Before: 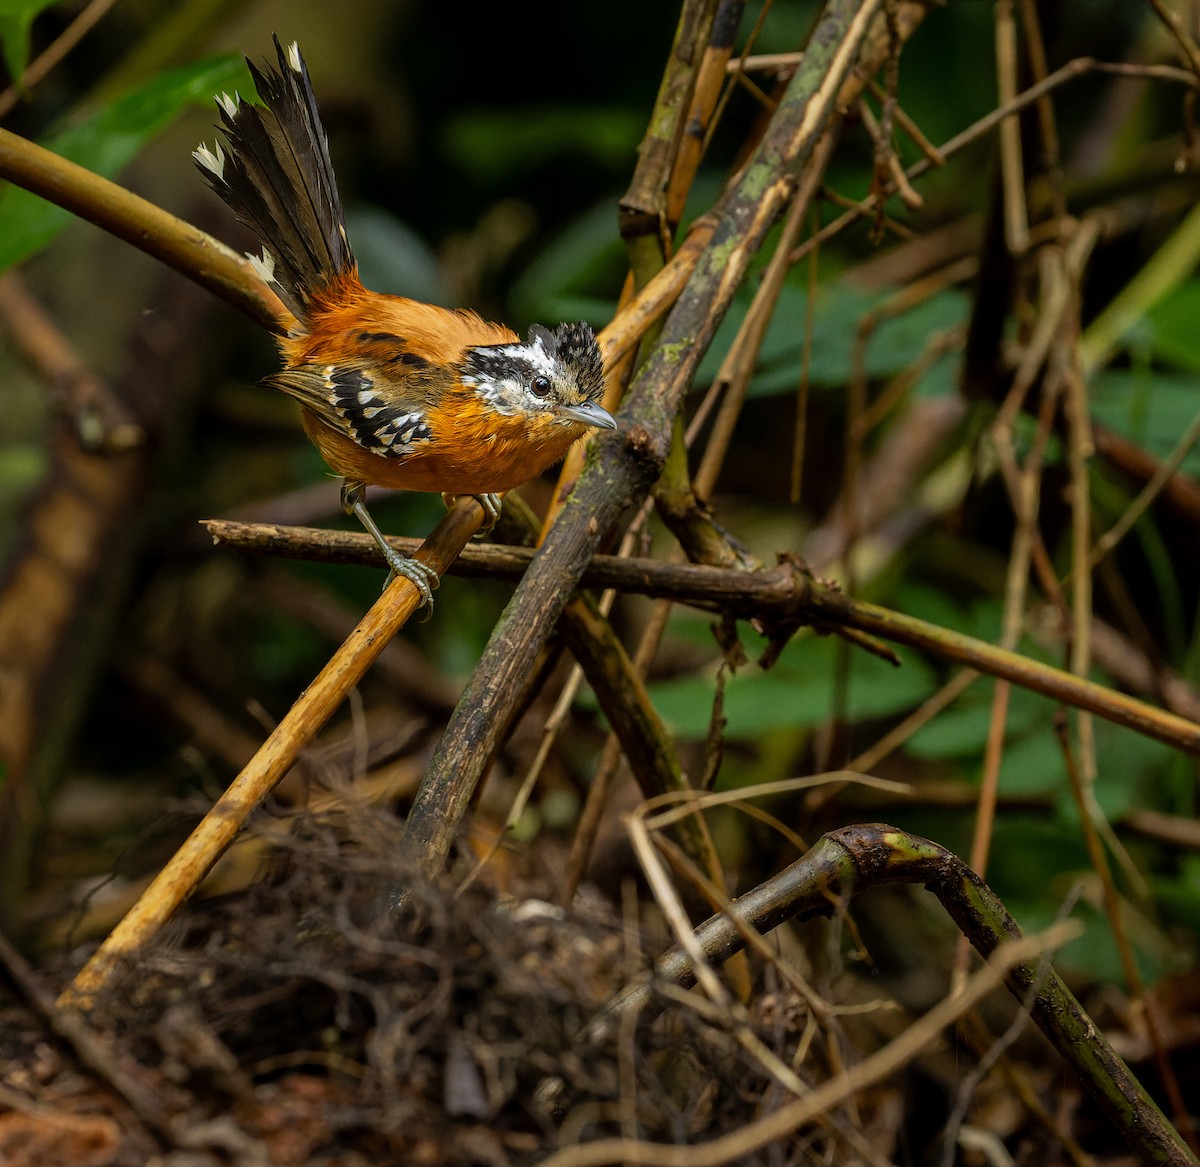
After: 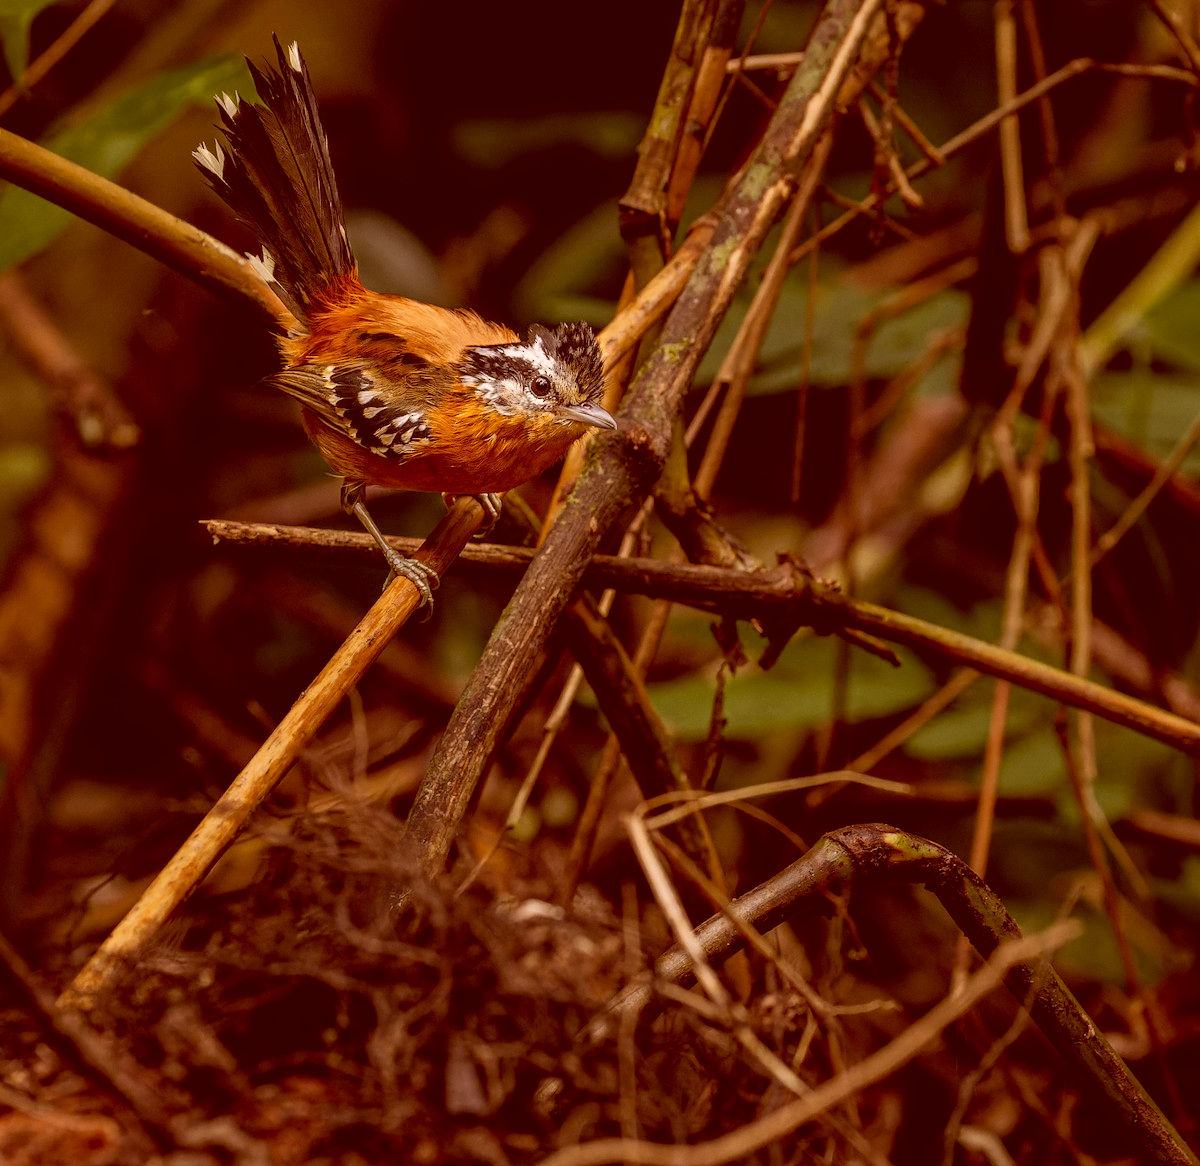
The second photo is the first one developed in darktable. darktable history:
crop: bottom 0.071%
color correction: highlights a* 9.03, highlights b* 8.71, shadows a* 40, shadows b* 40, saturation 0.8
rotate and perspective: automatic cropping original format, crop left 0, crop top 0
